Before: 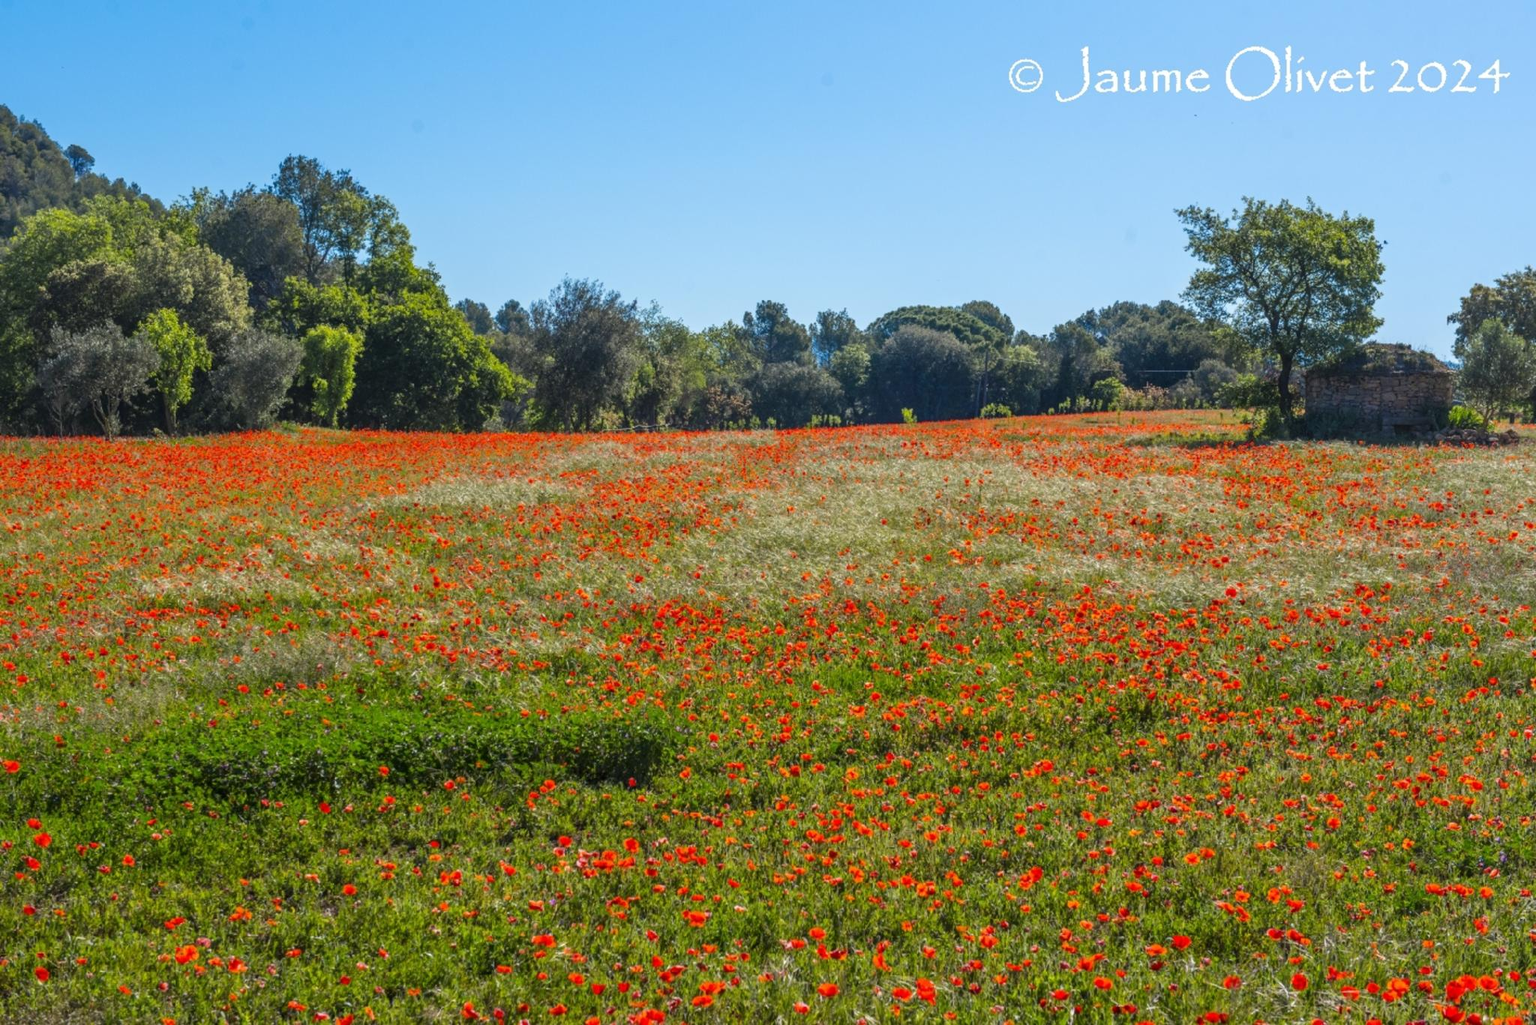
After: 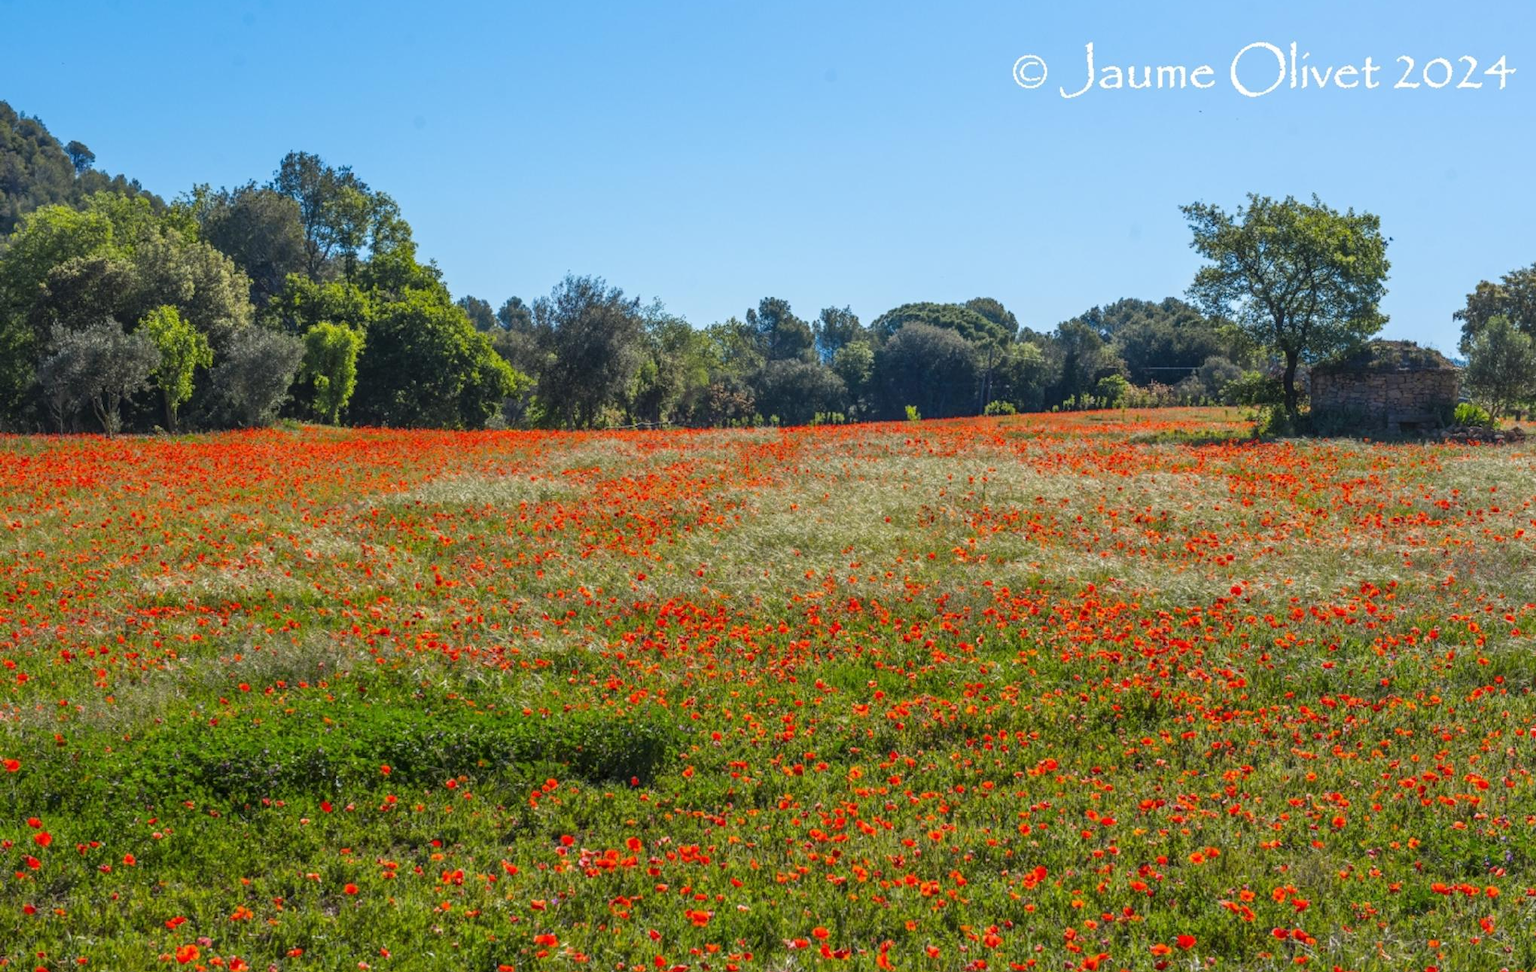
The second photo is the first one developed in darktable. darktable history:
crop: top 0.448%, right 0.264%, bottom 5.009%
